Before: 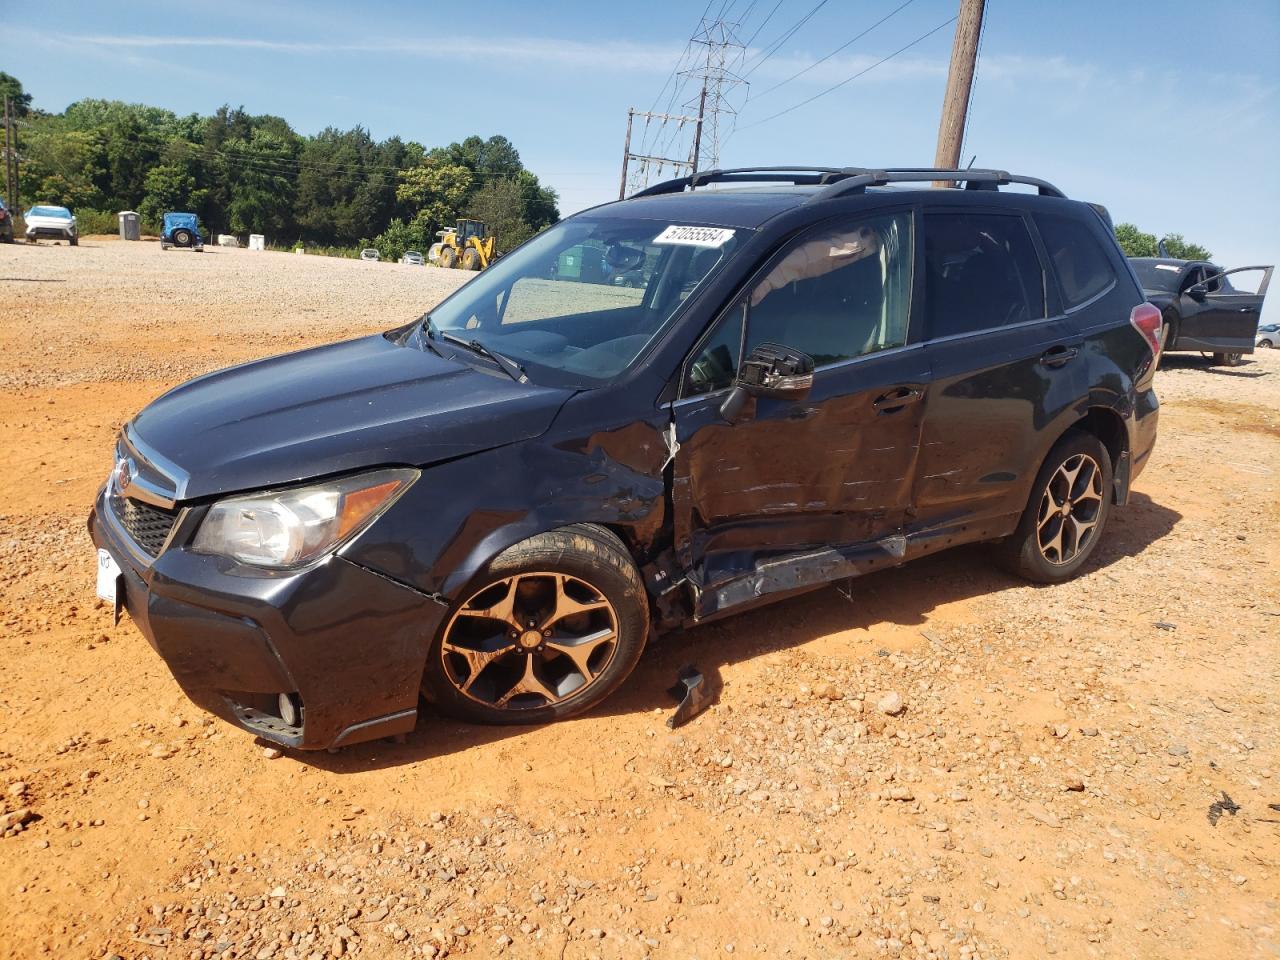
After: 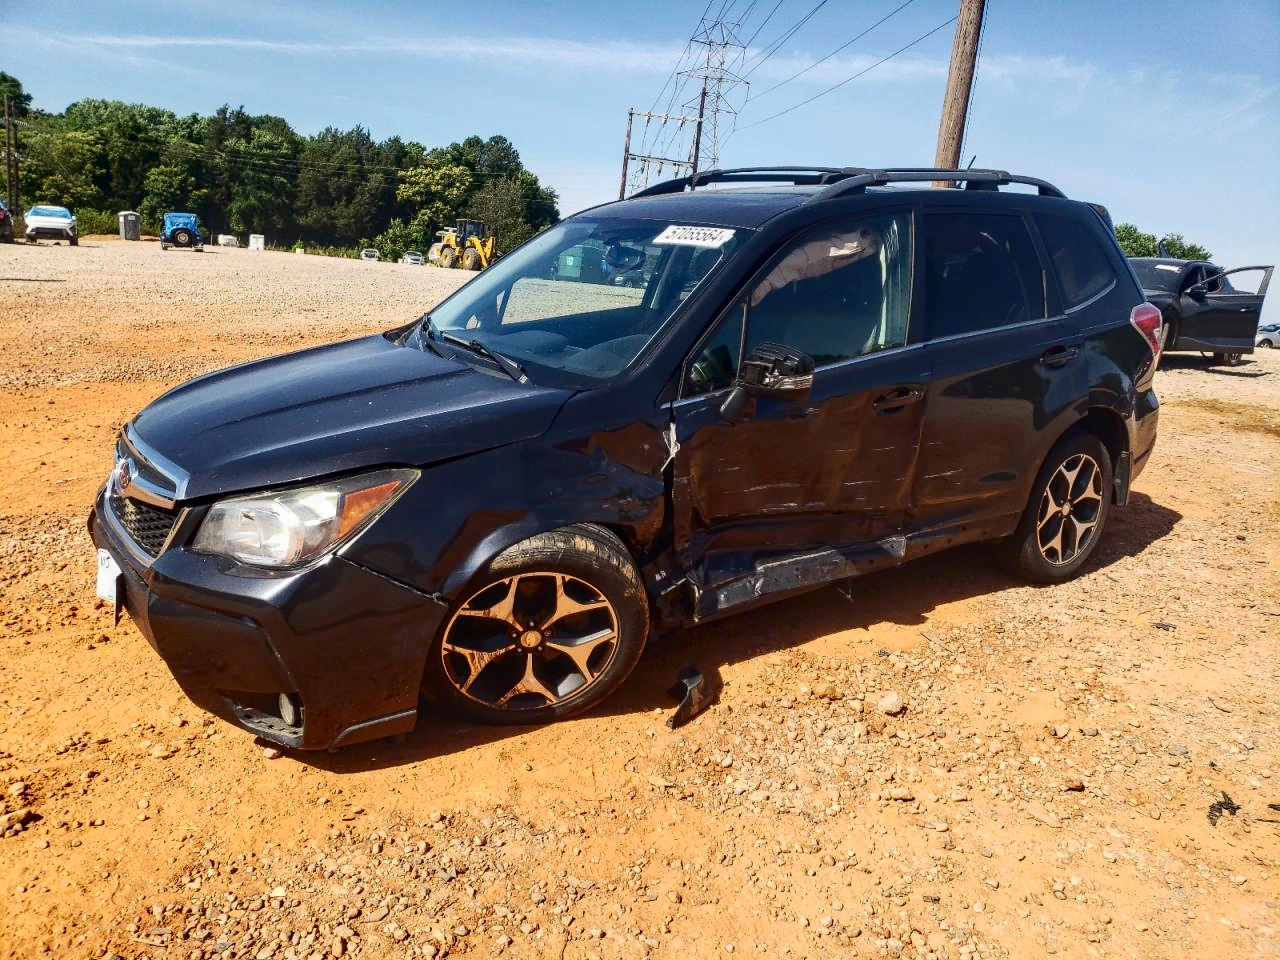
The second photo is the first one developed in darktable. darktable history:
contrast brightness saturation: contrast 0.203, brightness -0.107, saturation 0.103
local contrast: on, module defaults
